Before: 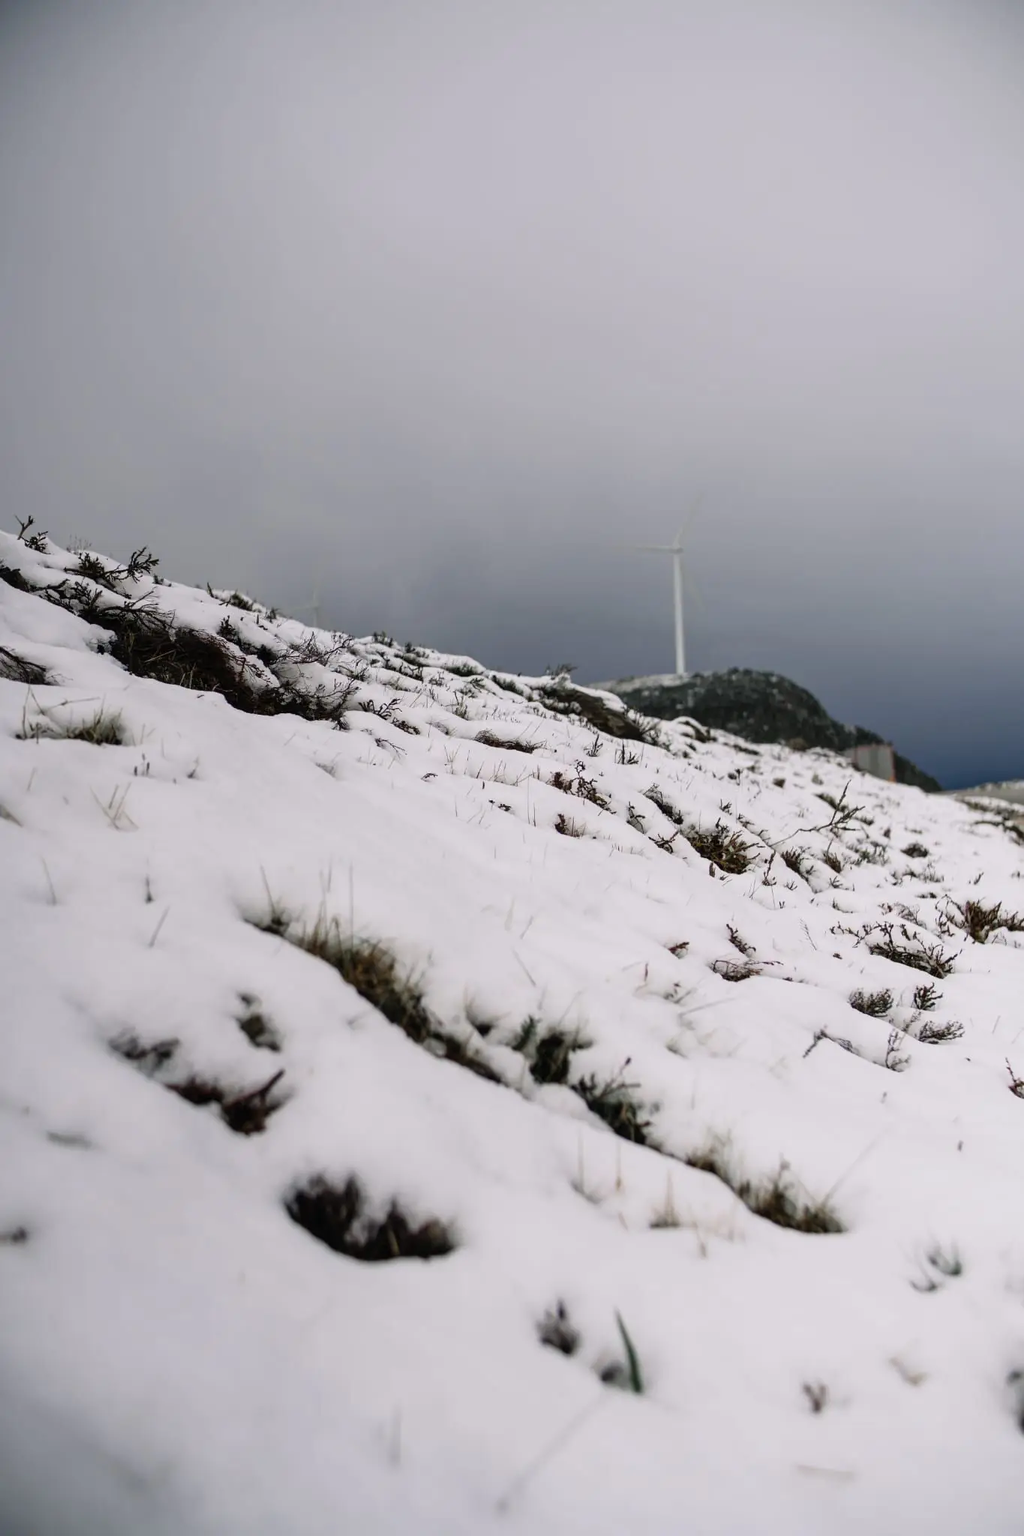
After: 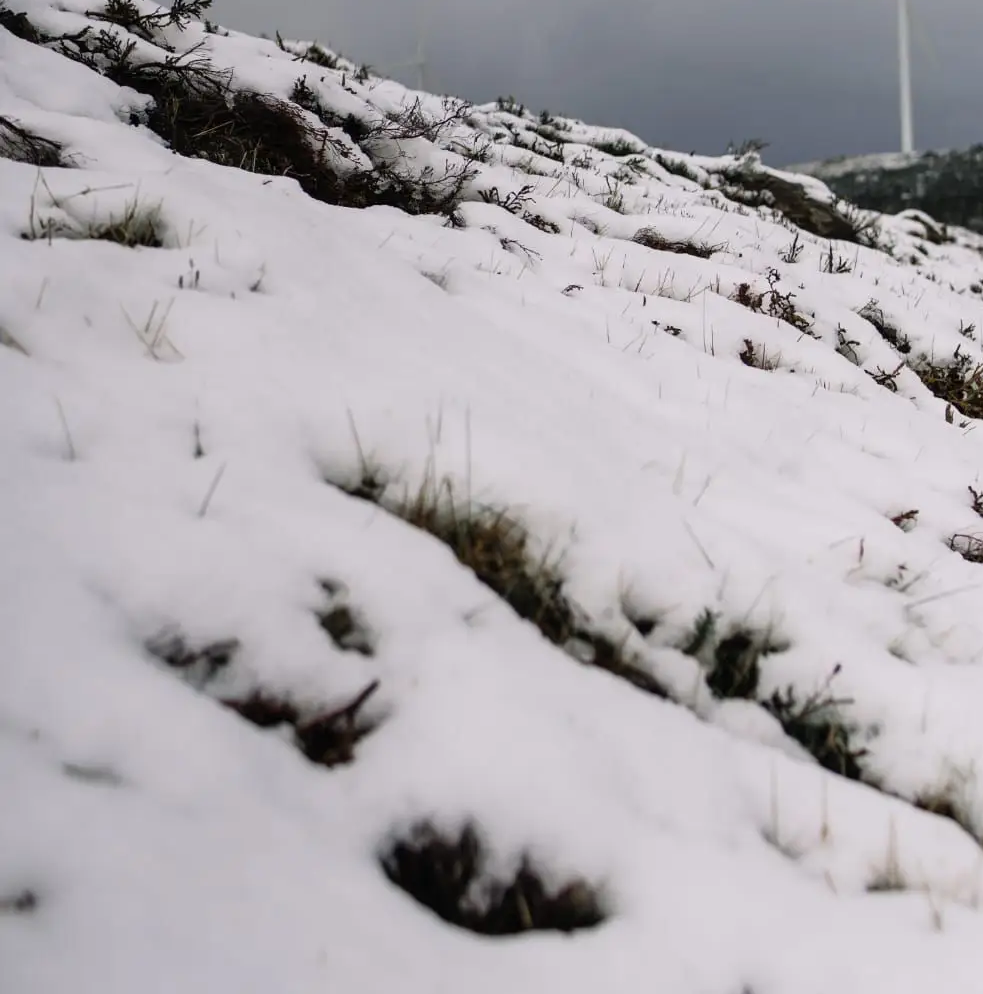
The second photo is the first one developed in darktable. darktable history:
crop: top 36.462%, right 27.924%, bottom 15.001%
